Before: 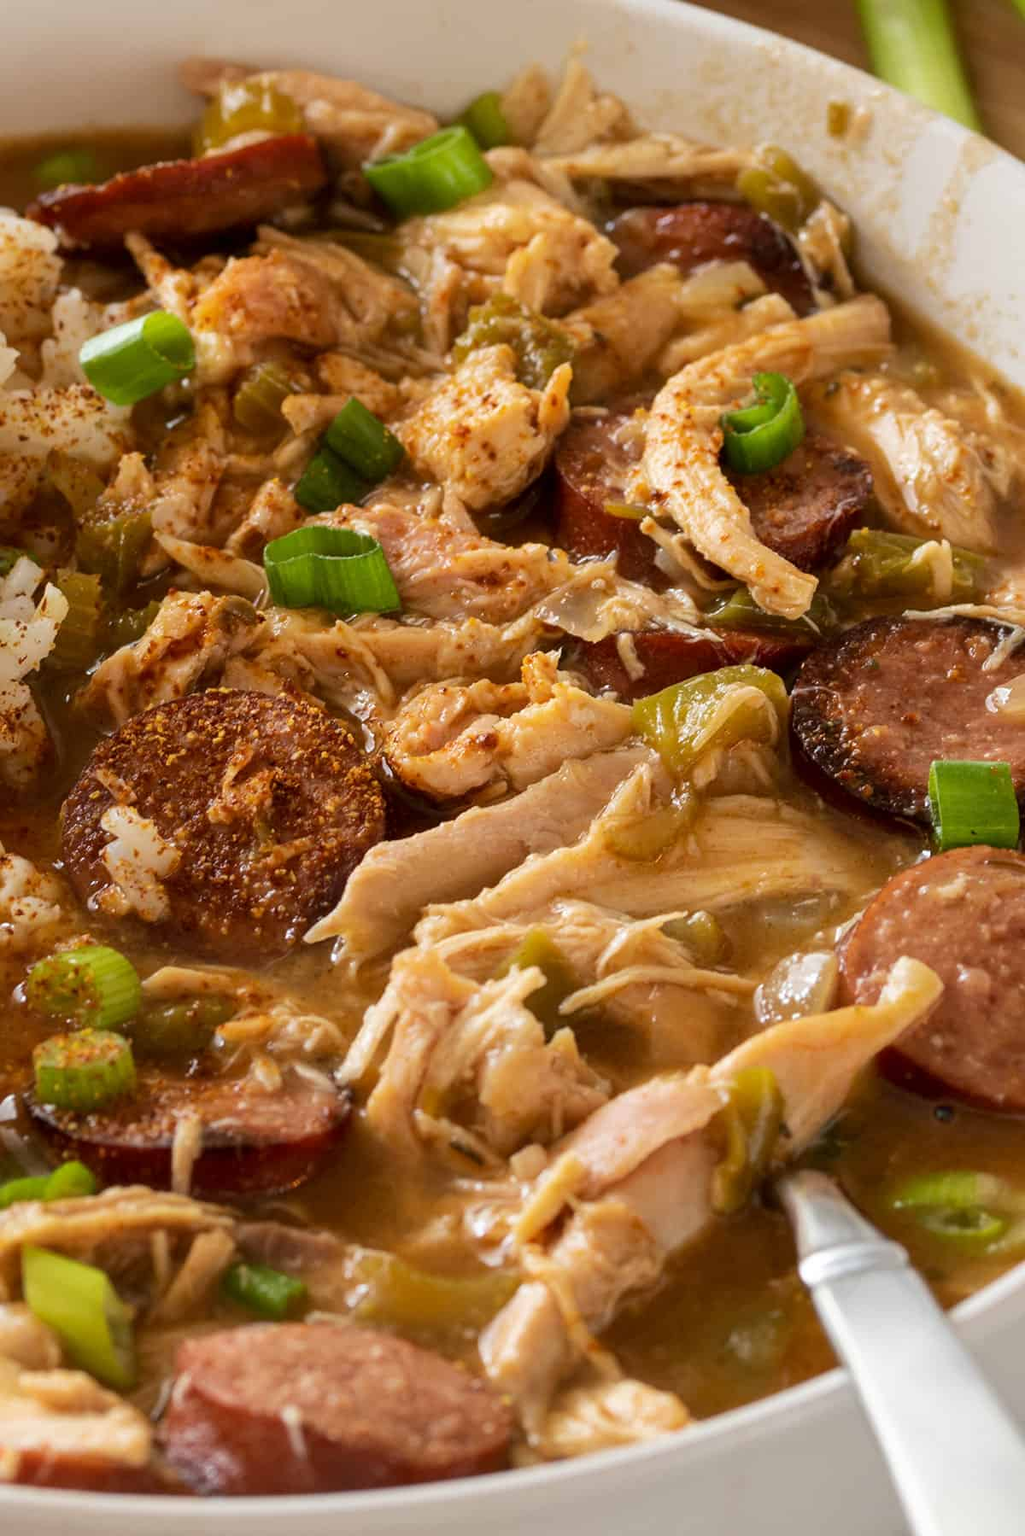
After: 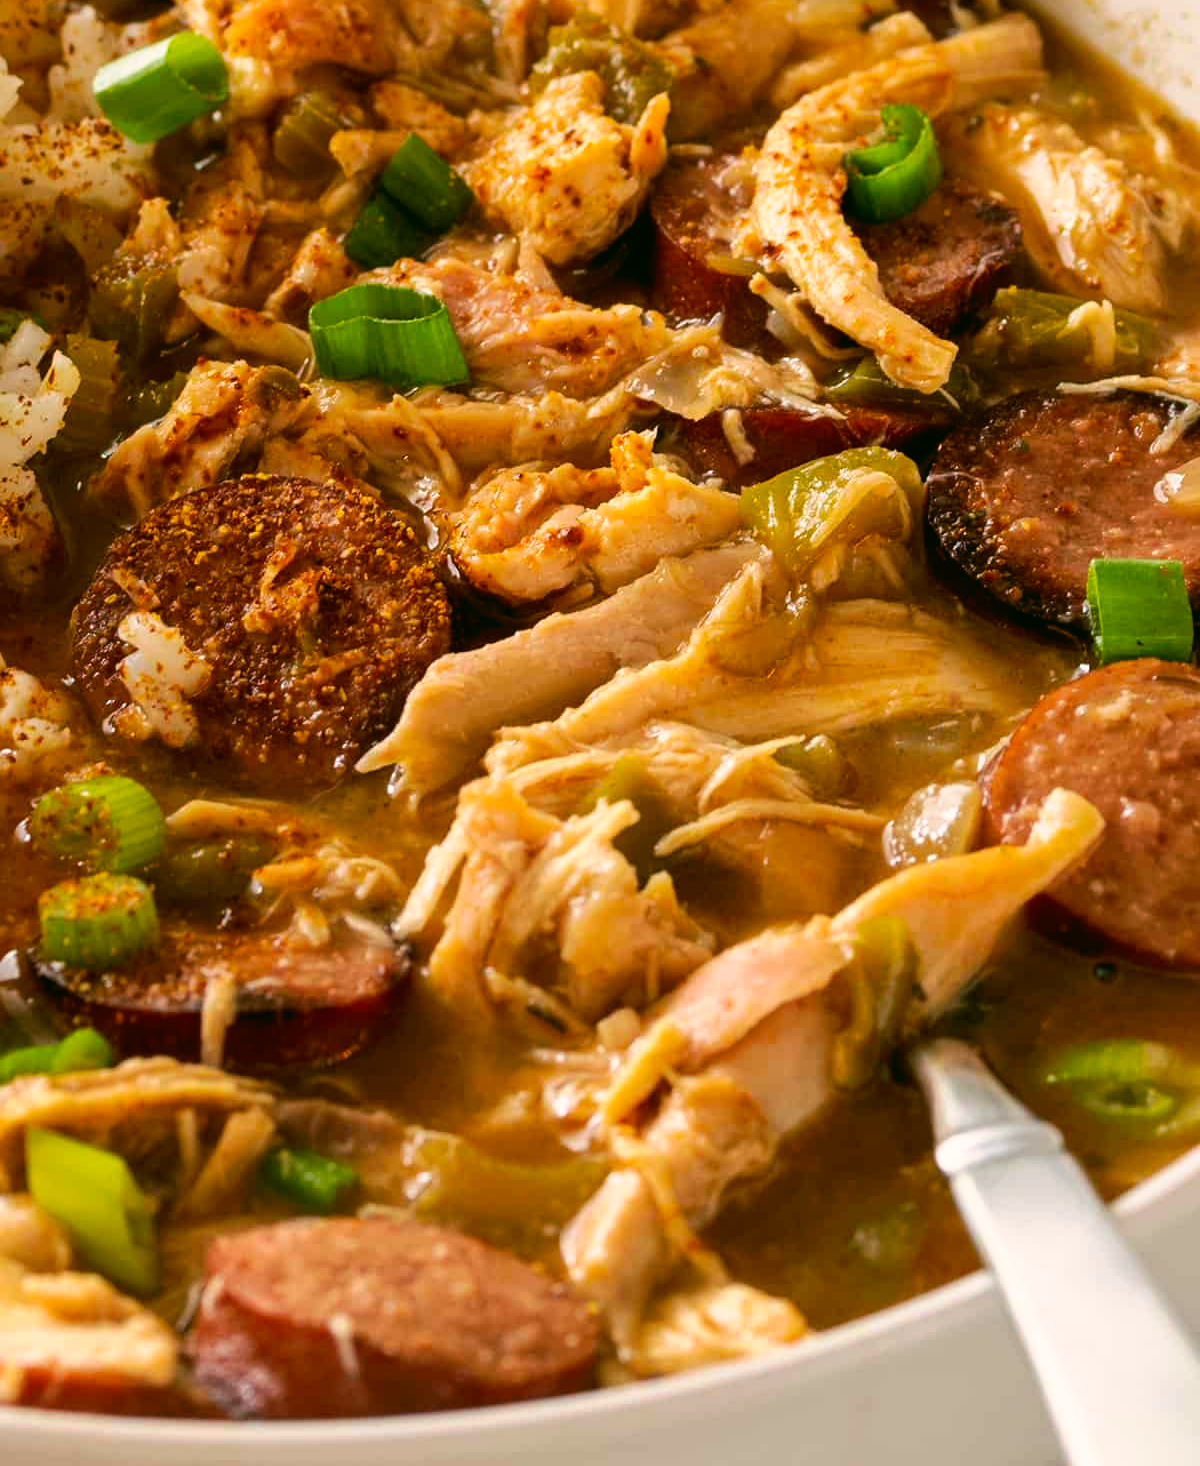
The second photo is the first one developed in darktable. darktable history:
color correction: highlights a* 4.02, highlights b* 4.98, shadows a* -7.55, shadows b* 4.98
contrast brightness saturation: contrast 0.03, brightness 0.06, saturation 0.13
crop and rotate: top 18.507%
tone curve: curves: ch0 [(0, 0) (0.003, 0.004) (0.011, 0.008) (0.025, 0.012) (0.044, 0.02) (0.069, 0.028) (0.1, 0.034) (0.136, 0.059) (0.177, 0.1) (0.224, 0.151) (0.277, 0.203) (0.335, 0.266) (0.399, 0.344) (0.468, 0.414) (0.543, 0.507) (0.623, 0.602) (0.709, 0.704) (0.801, 0.804) (0.898, 0.927) (1, 1)], preserve colors none
